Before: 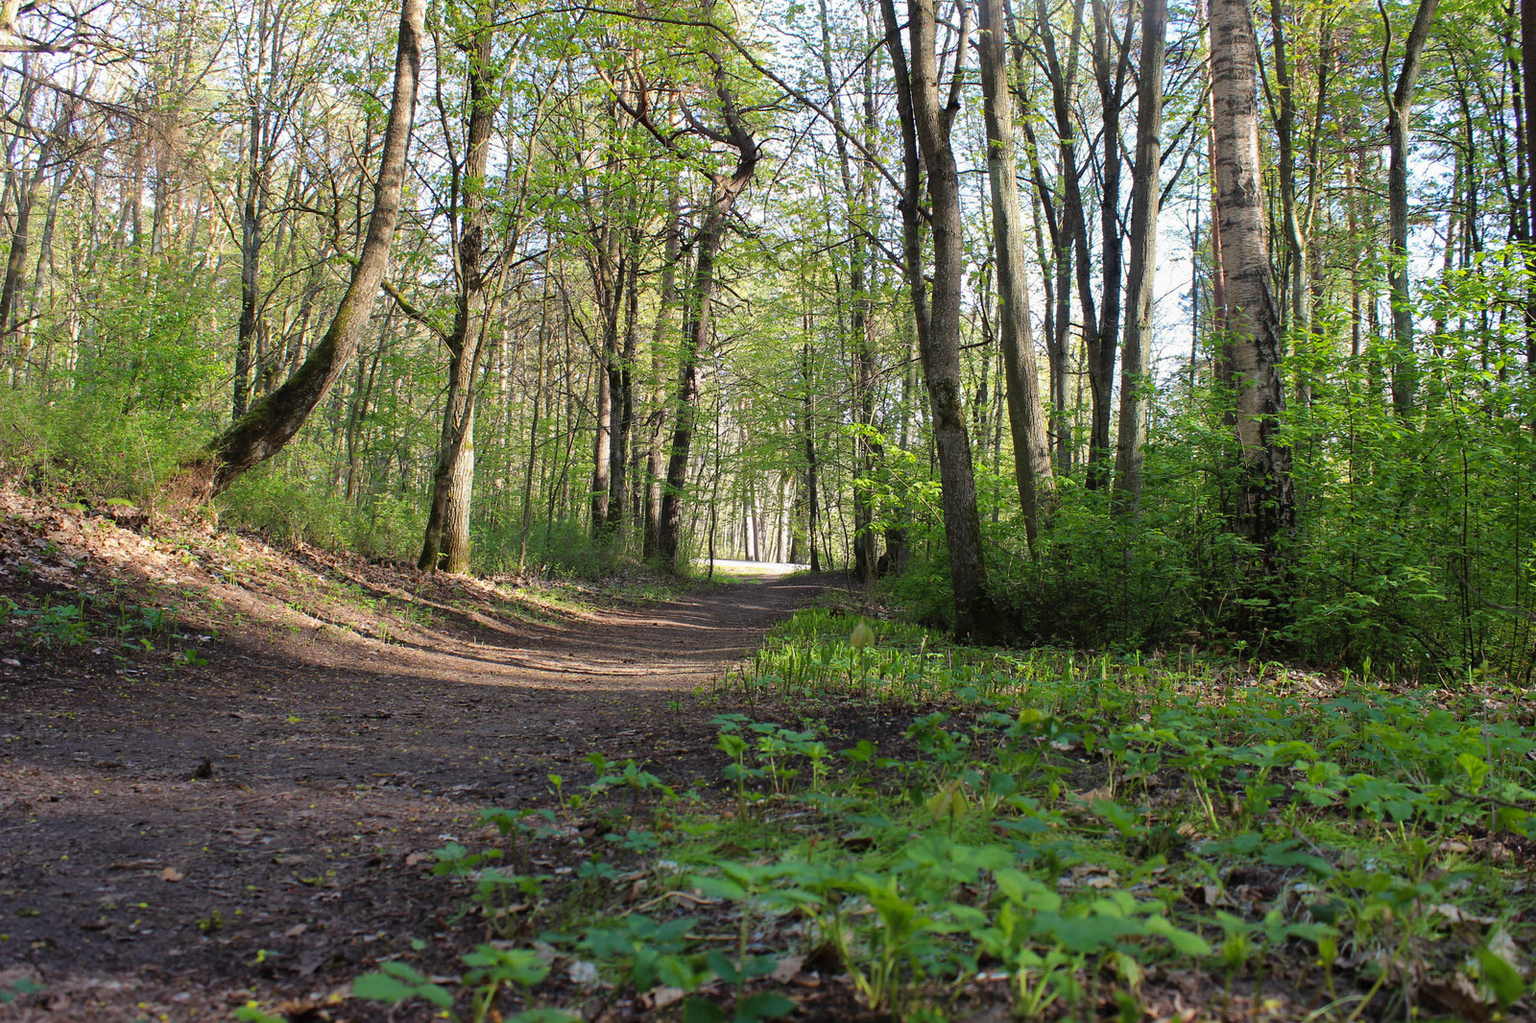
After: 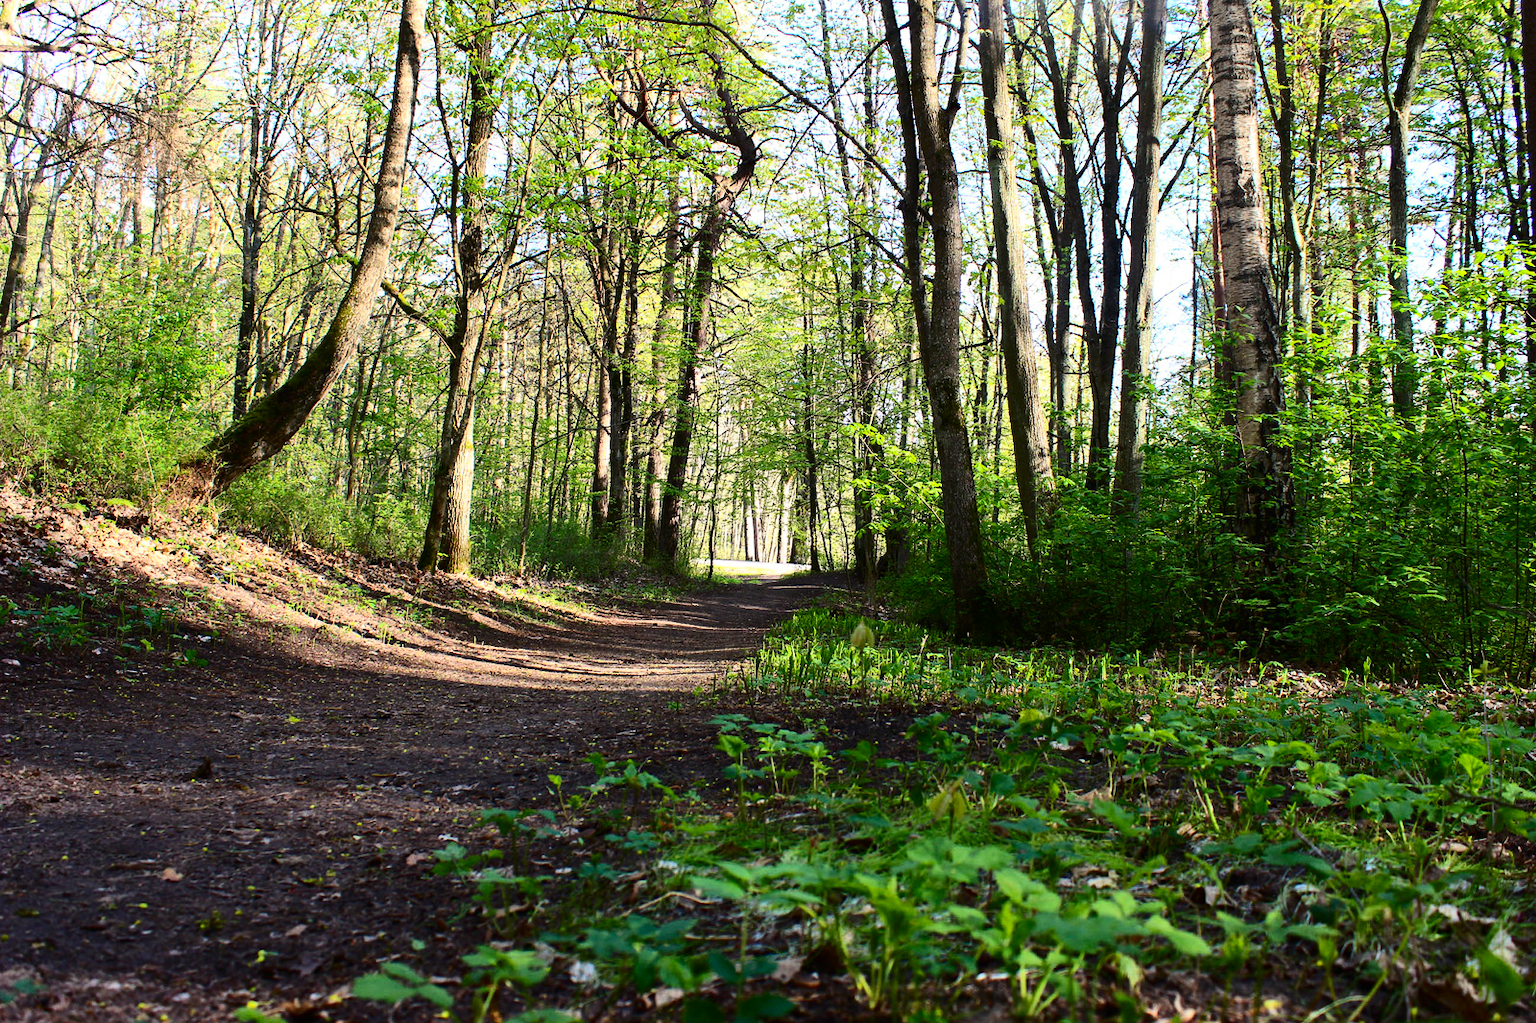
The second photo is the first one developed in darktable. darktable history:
contrast brightness saturation: contrast 0.4, brightness 0.05, saturation 0.25
exposure: exposure 0.081 EV, compensate highlight preservation false
